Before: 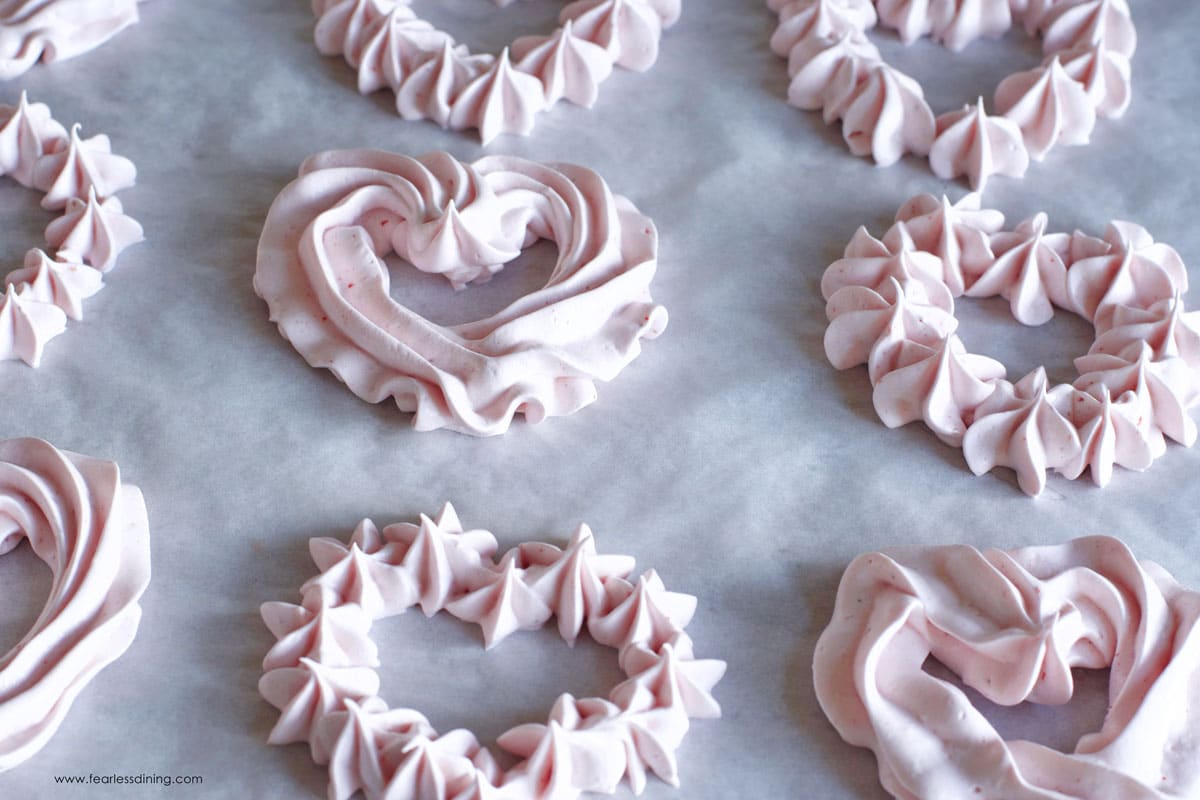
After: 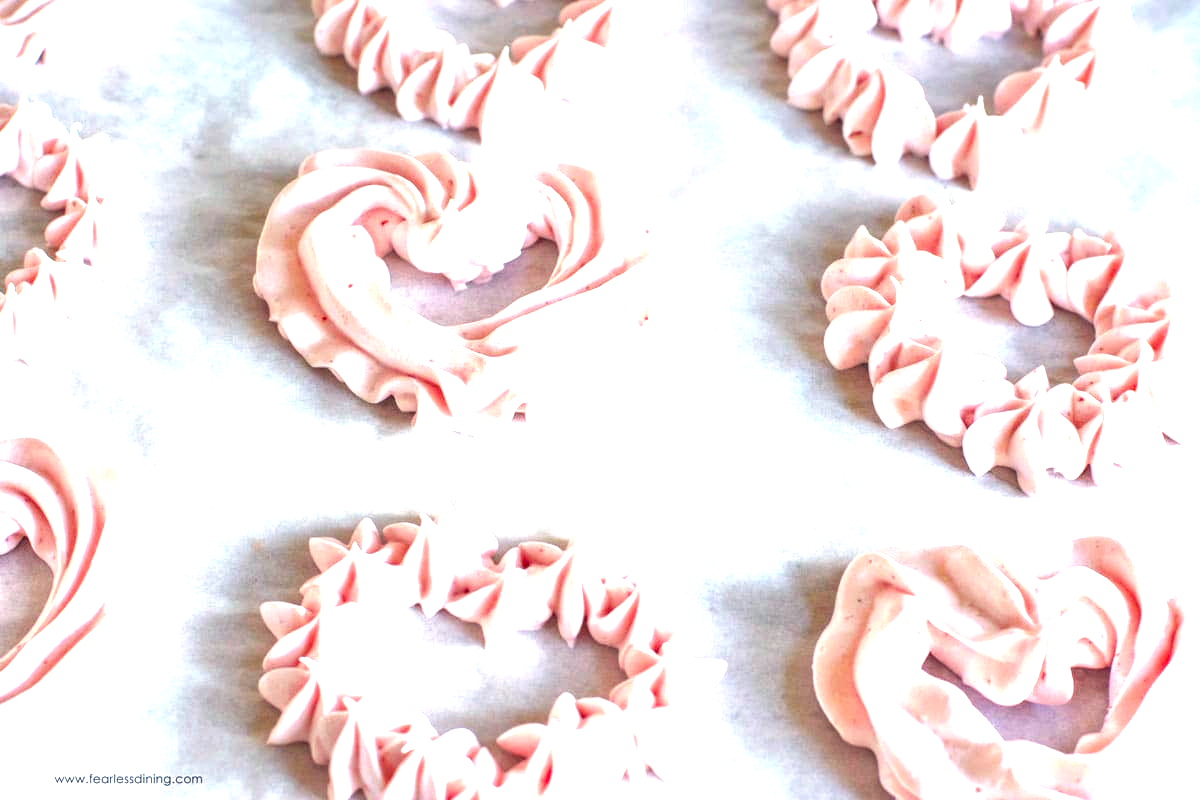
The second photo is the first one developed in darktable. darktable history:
exposure: black level correction 0, exposure 1.6 EV, compensate exposure bias true, compensate highlight preservation false
white balance: red 1.029, blue 0.92
local contrast: highlights 35%, detail 135%
color balance rgb: perceptual saturation grading › global saturation 30%, global vibrance 20%
